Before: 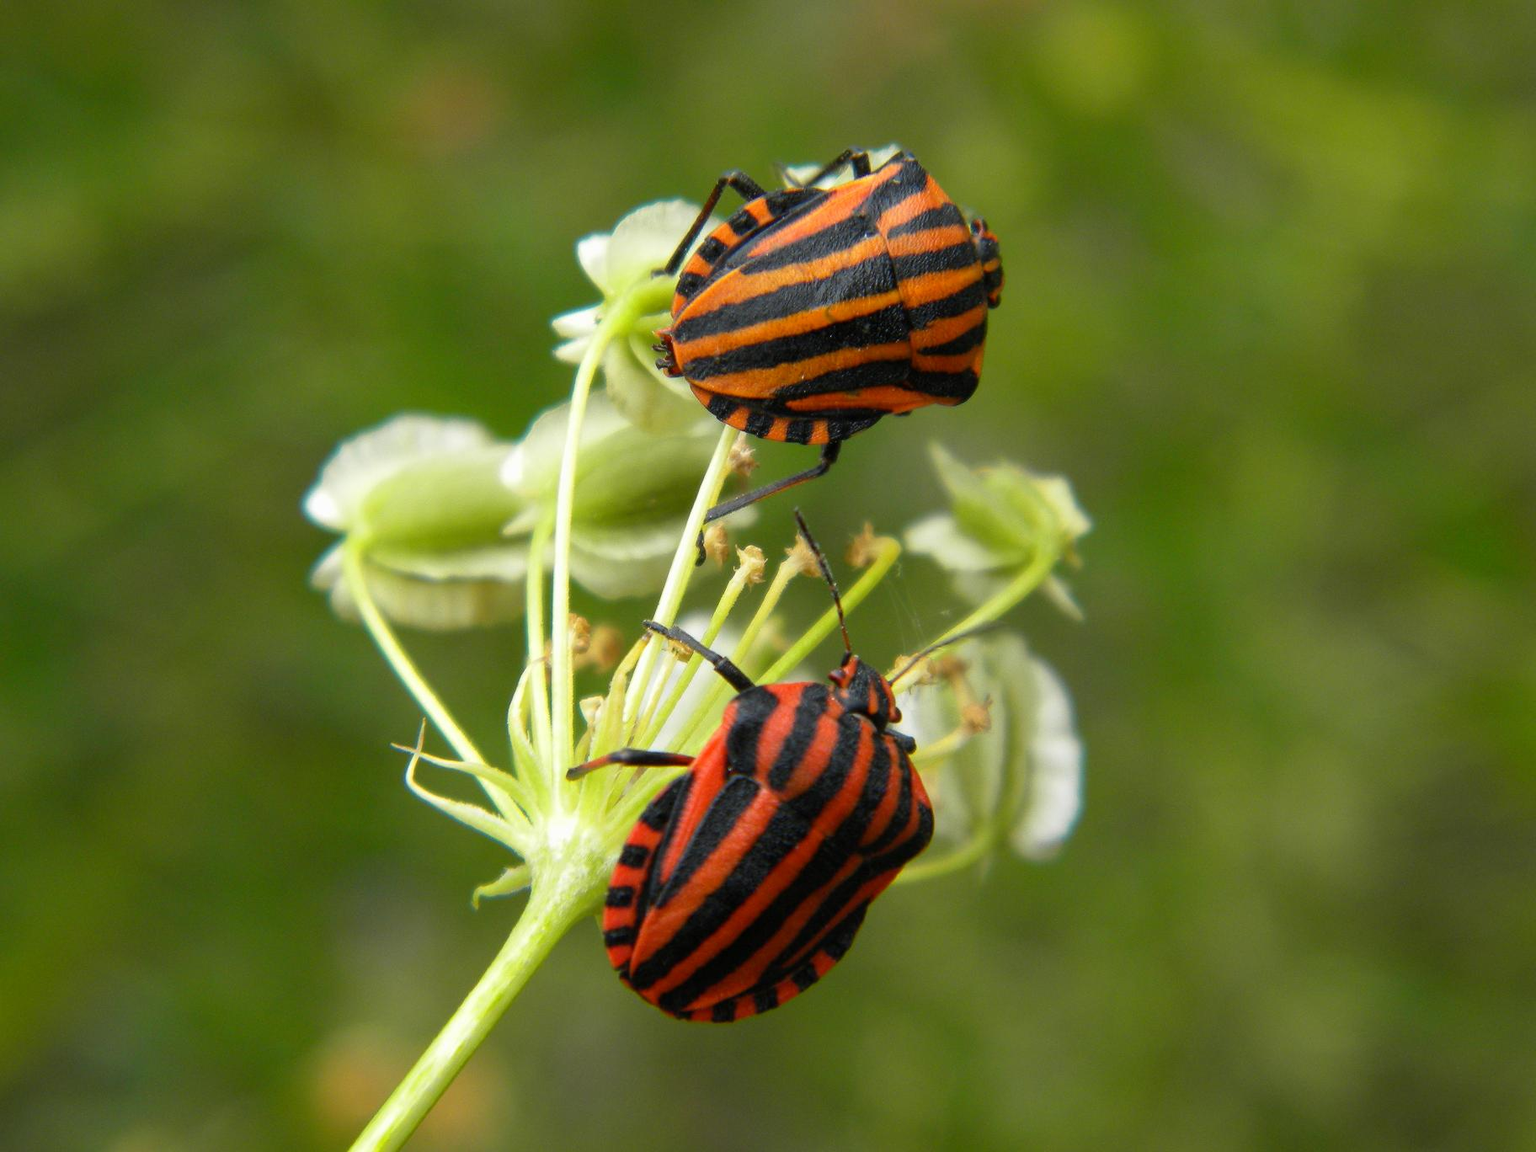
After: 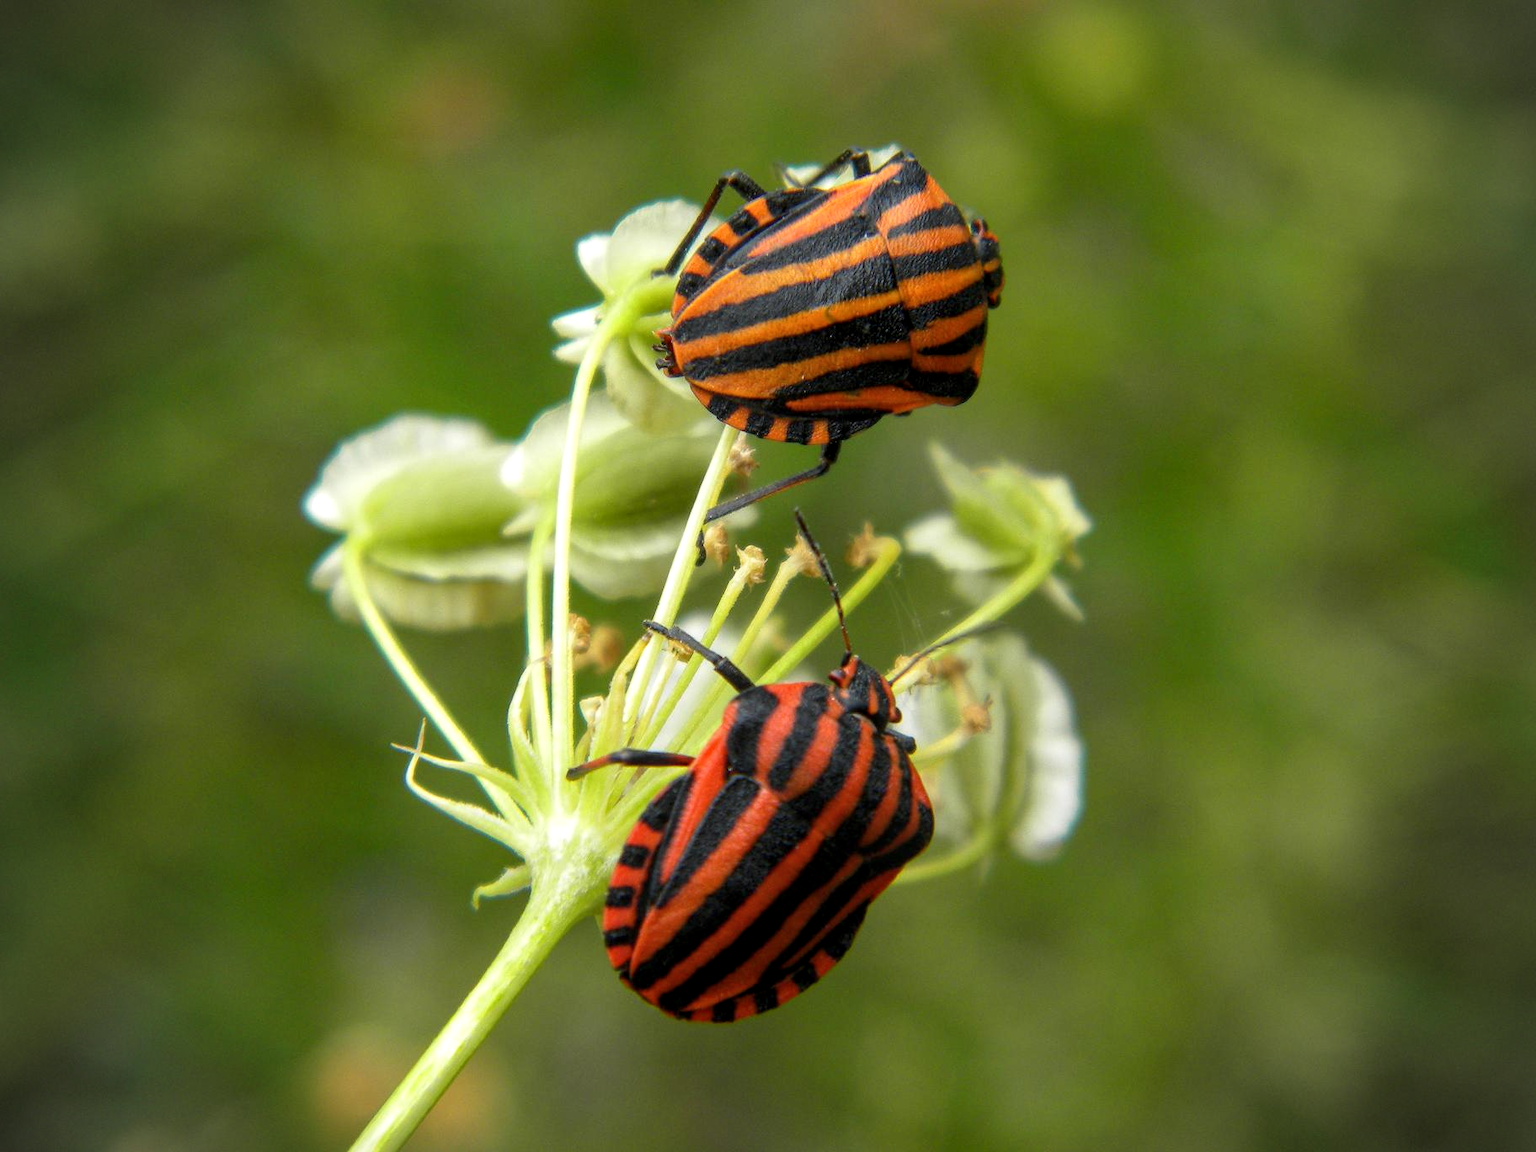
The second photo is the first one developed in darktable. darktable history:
vignetting: brightness -0.575
local contrast: on, module defaults
